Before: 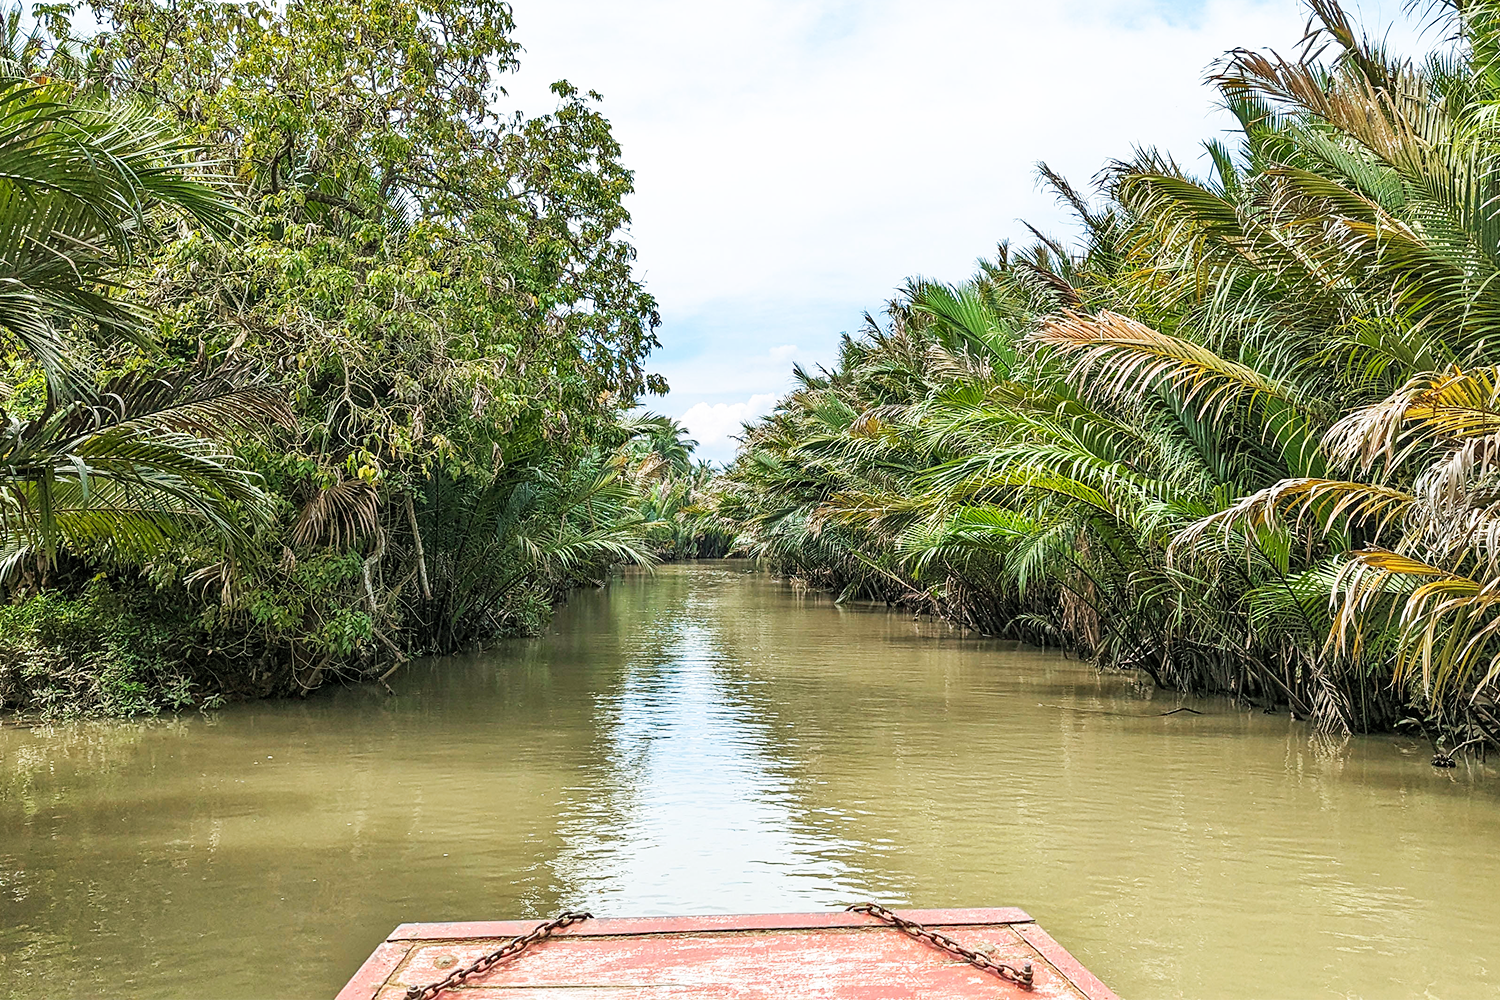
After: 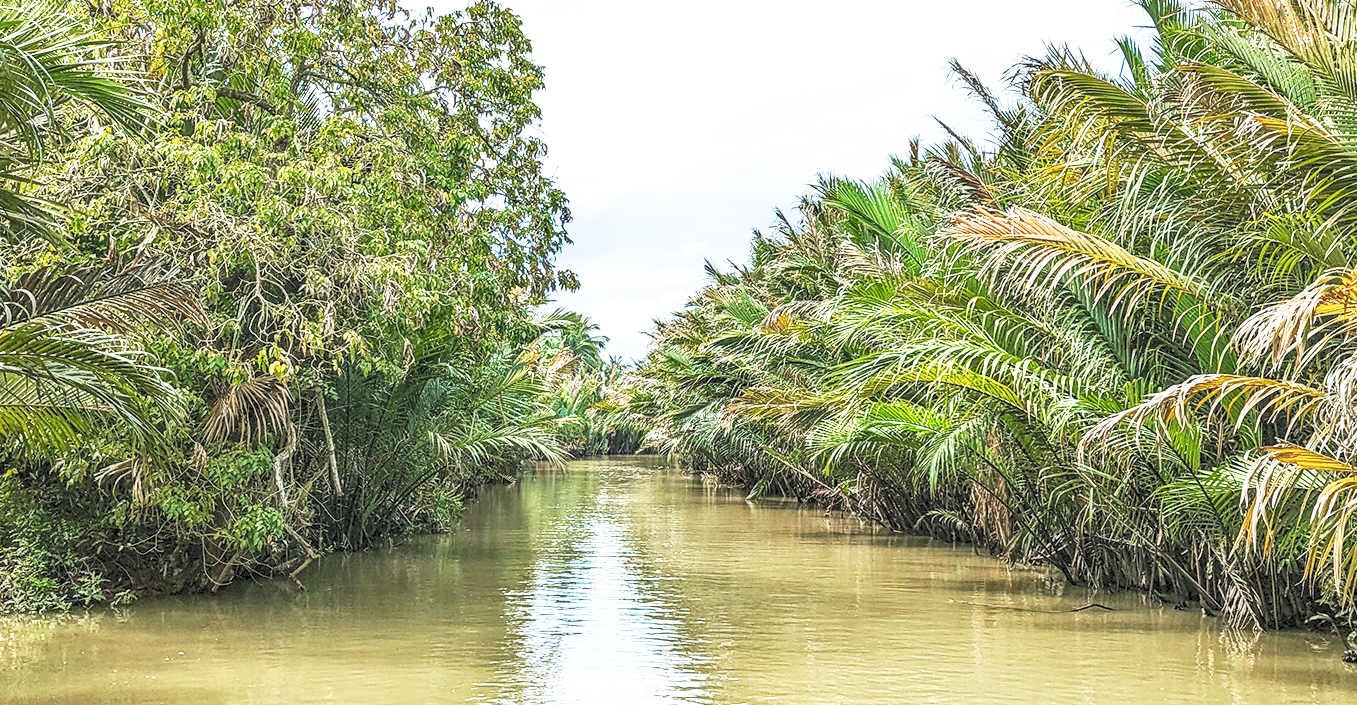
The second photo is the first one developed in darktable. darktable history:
crop: left 5.952%, top 10.456%, right 3.534%, bottom 19.035%
levels: mode automatic, levels [0.044, 0.416, 0.908]
exposure: exposure 0.209 EV, compensate highlight preservation false
tone curve: curves: ch0 [(0, 0) (0.003, 0.125) (0.011, 0.139) (0.025, 0.155) (0.044, 0.174) (0.069, 0.192) (0.1, 0.211) (0.136, 0.234) (0.177, 0.262) (0.224, 0.296) (0.277, 0.337) (0.335, 0.385) (0.399, 0.436) (0.468, 0.5) (0.543, 0.573) (0.623, 0.644) (0.709, 0.713) (0.801, 0.791) (0.898, 0.881) (1, 1)], color space Lab, independent channels, preserve colors none
tone equalizer: on, module defaults
local contrast: detail 130%
base curve: curves: ch0 [(0, 0) (0.088, 0.125) (0.176, 0.251) (0.354, 0.501) (0.613, 0.749) (1, 0.877)], preserve colors none
color correction: highlights b* -0.037, saturation 0.984
